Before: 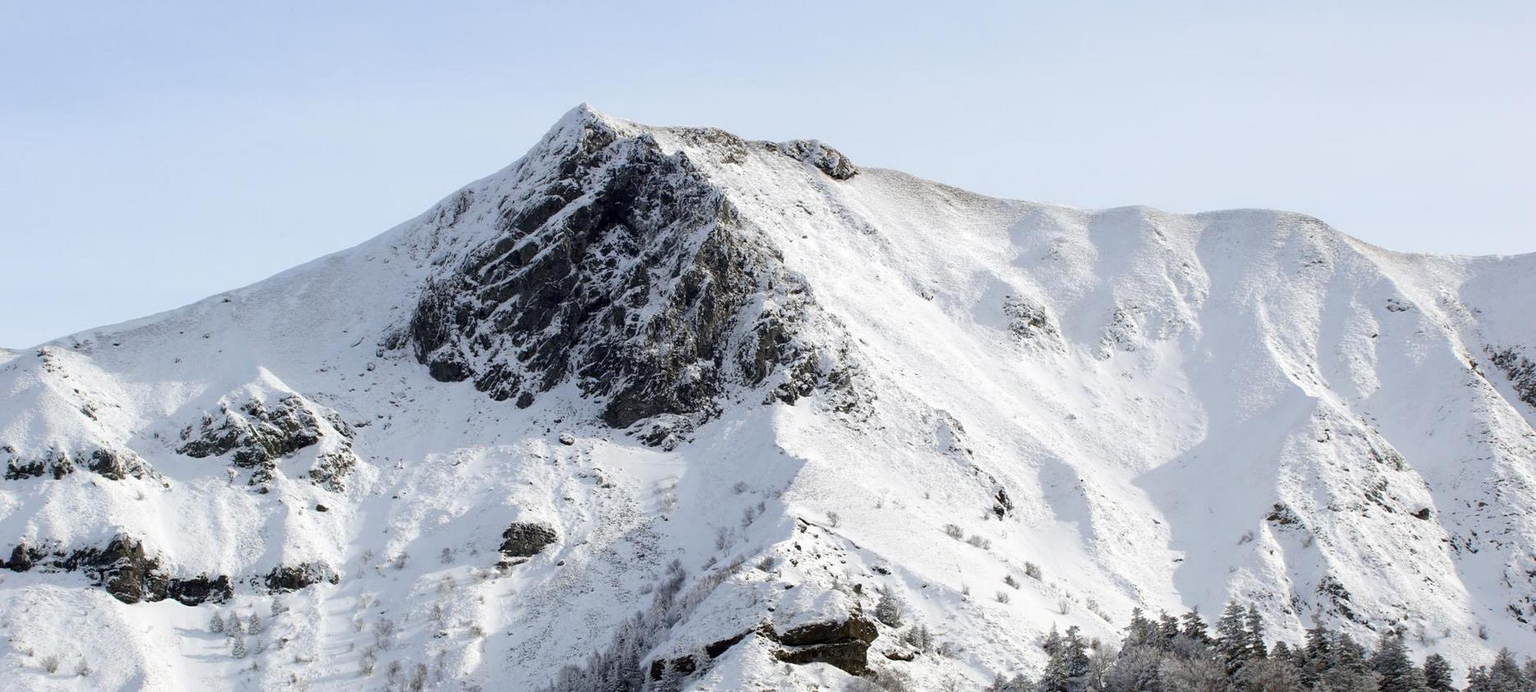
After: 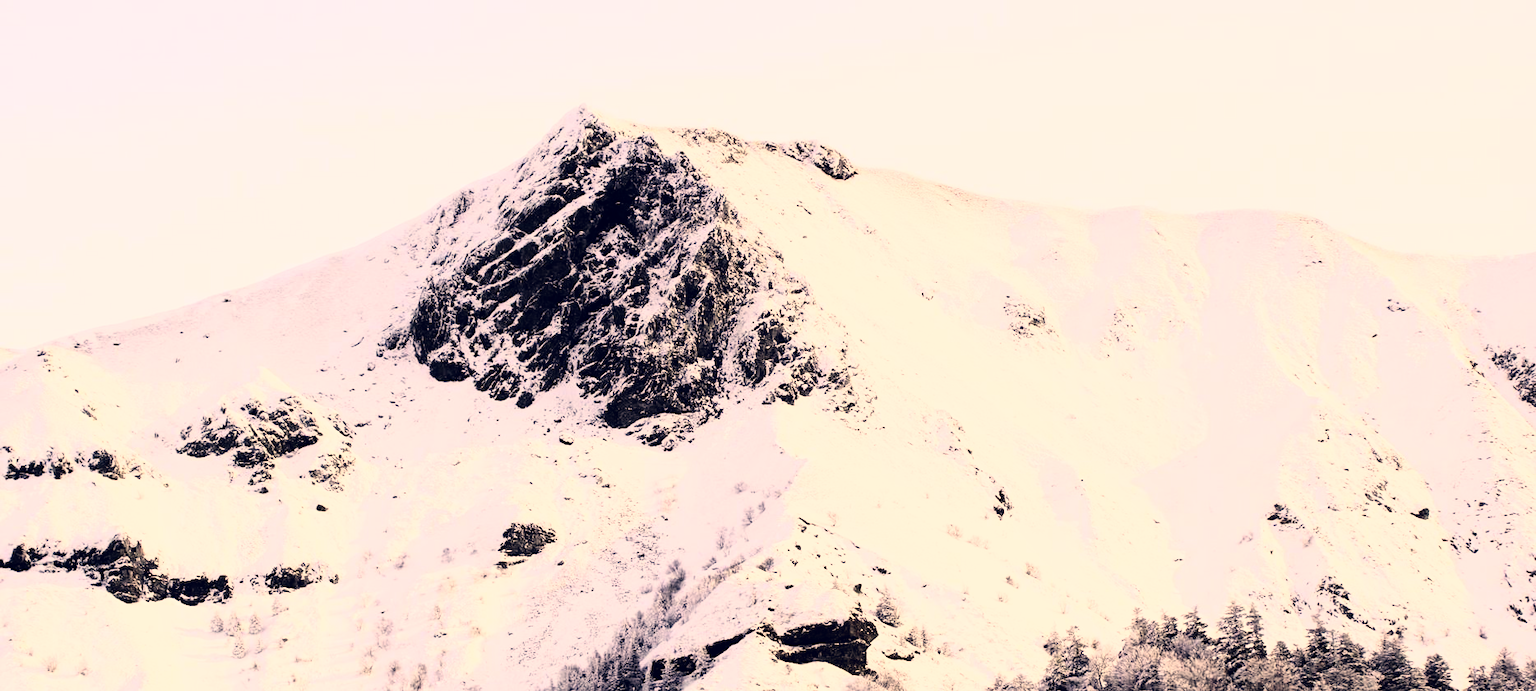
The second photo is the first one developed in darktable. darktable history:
color correction: highlights a* 19.59, highlights b* 27.49, shadows a* 3.46, shadows b* -17.28, saturation 0.73
rgb curve: curves: ch0 [(0, 0) (0.21, 0.15) (0.24, 0.21) (0.5, 0.75) (0.75, 0.96) (0.89, 0.99) (1, 1)]; ch1 [(0, 0.02) (0.21, 0.13) (0.25, 0.2) (0.5, 0.67) (0.75, 0.9) (0.89, 0.97) (1, 1)]; ch2 [(0, 0.02) (0.21, 0.13) (0.25, 0.2) (0.5, 0.67) (0.75, 0.9) (0.89, 0.97) (1, 1)], compensate middle gray true
